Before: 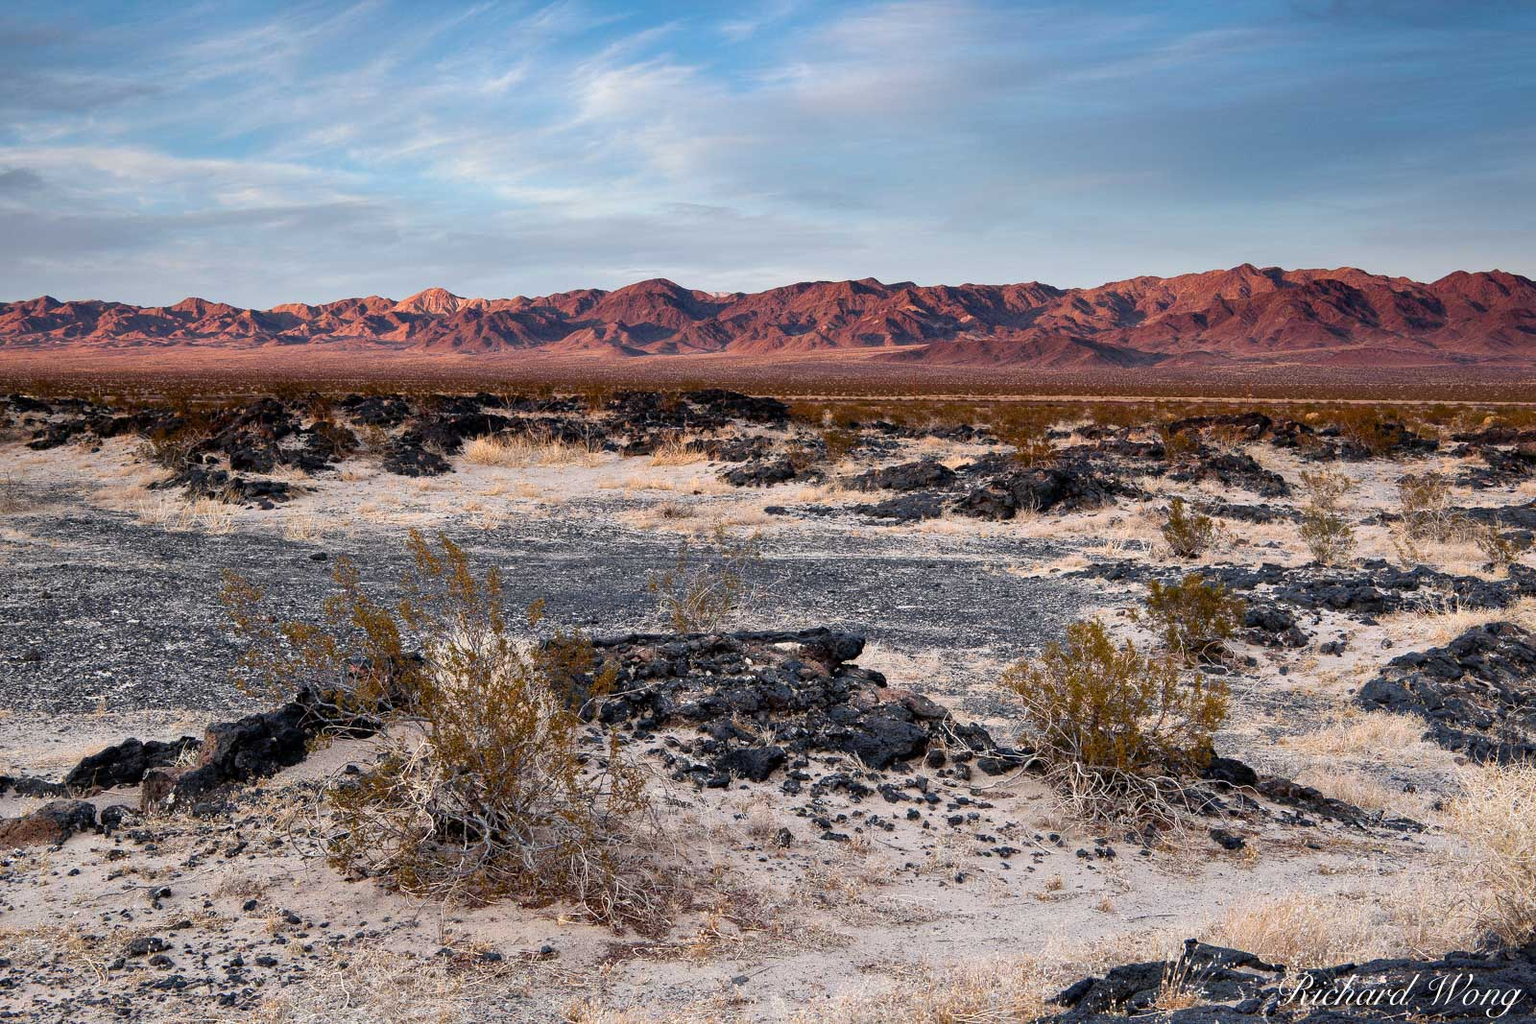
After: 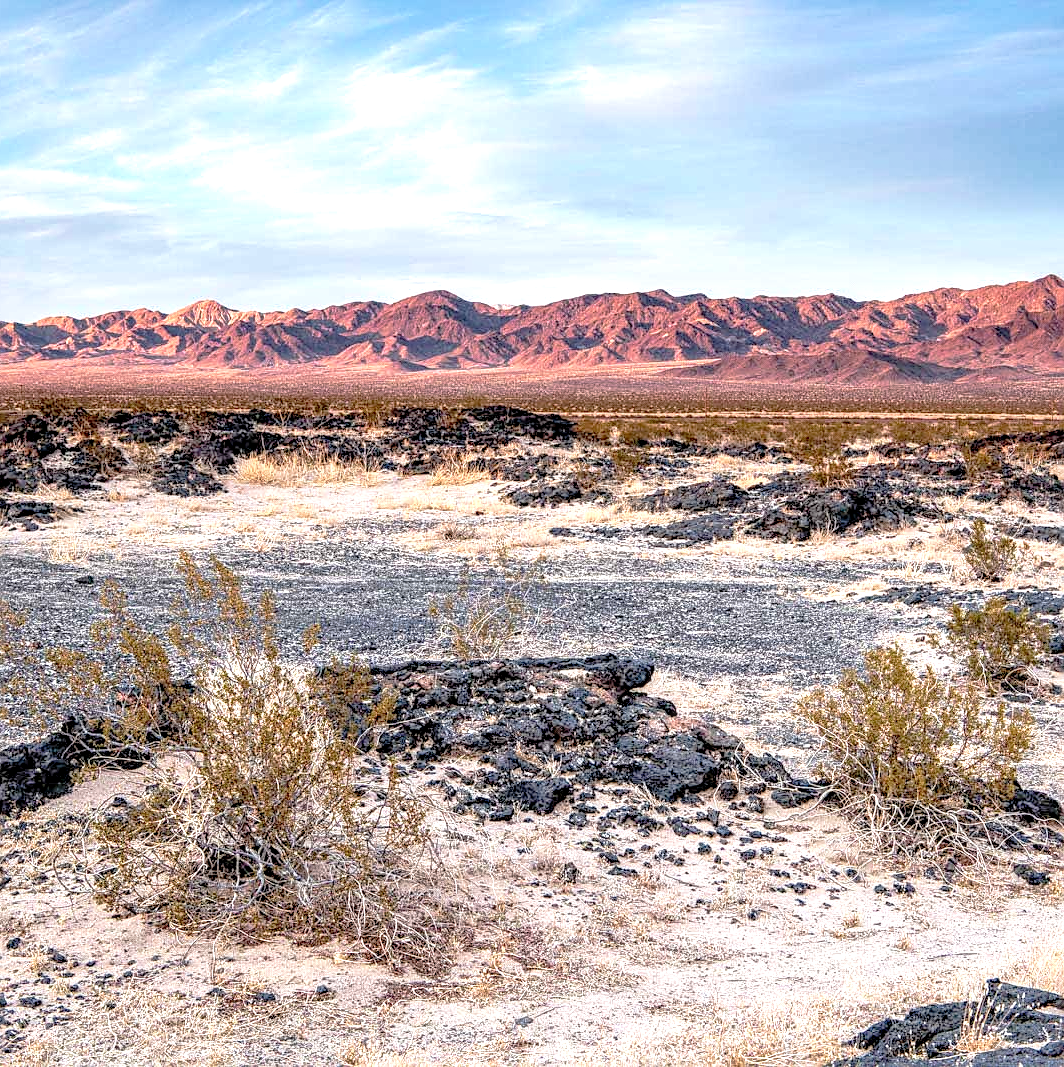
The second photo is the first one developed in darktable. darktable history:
crop and rotate: left 15.478%, right 18.017%
local contrast: highlights 4%, shadows 4%, detail 182%
color calibration: illuminant same as pipeline (D50), adaptation XYZ, x 0.346, y 0.358, temperature 5008.38 K
tone curve: curves: ch0 [(0, 0) (0.003, 0.007) (0.011, 0.011) (0.025, 0.021) (0.044, 0.04) (0.069, 0.07) (0.1, 0.129) (0.136, 0.187) (0.177, 0.254) (0.224, 0.325) (0.277, 0.398) (0.335, 0.461) (0.399, 0.513) (0.468, 0.571) (0.543, 0.624) (0.623, 0.69) (0.709, 0.777) (0.801, 0.86) (0.898, 0.953) (1, 1)], preserve colors none
contrast brightness saturation: contrast 0.096, brightness 0.318, saturation 0.141
sharpen: on, module defaults
velvia: on, module defaults
